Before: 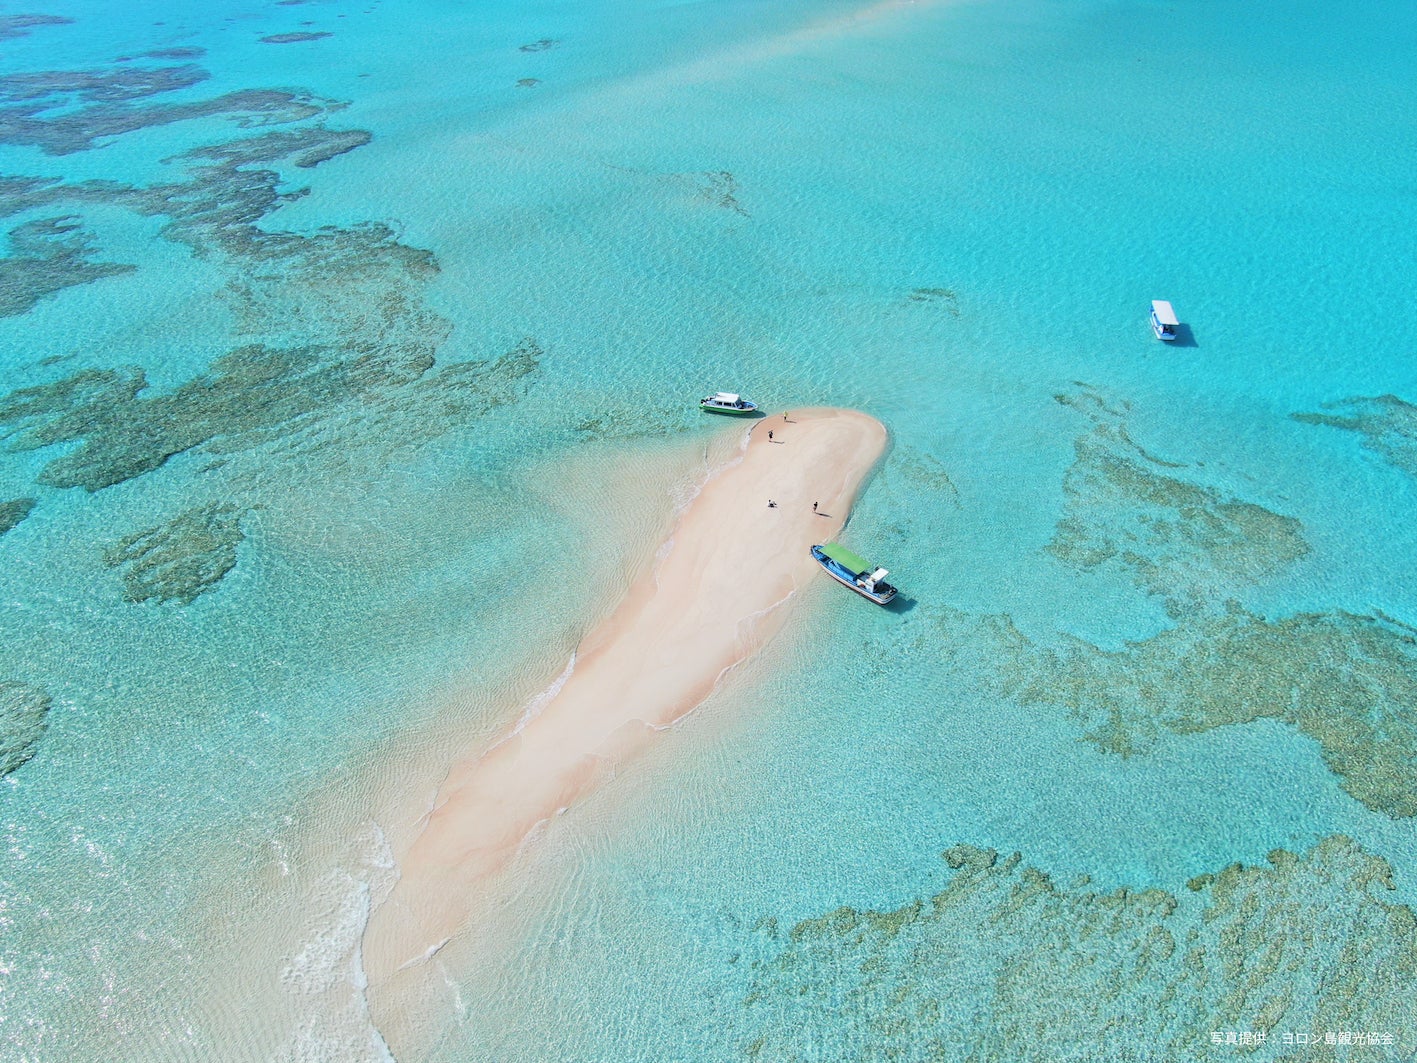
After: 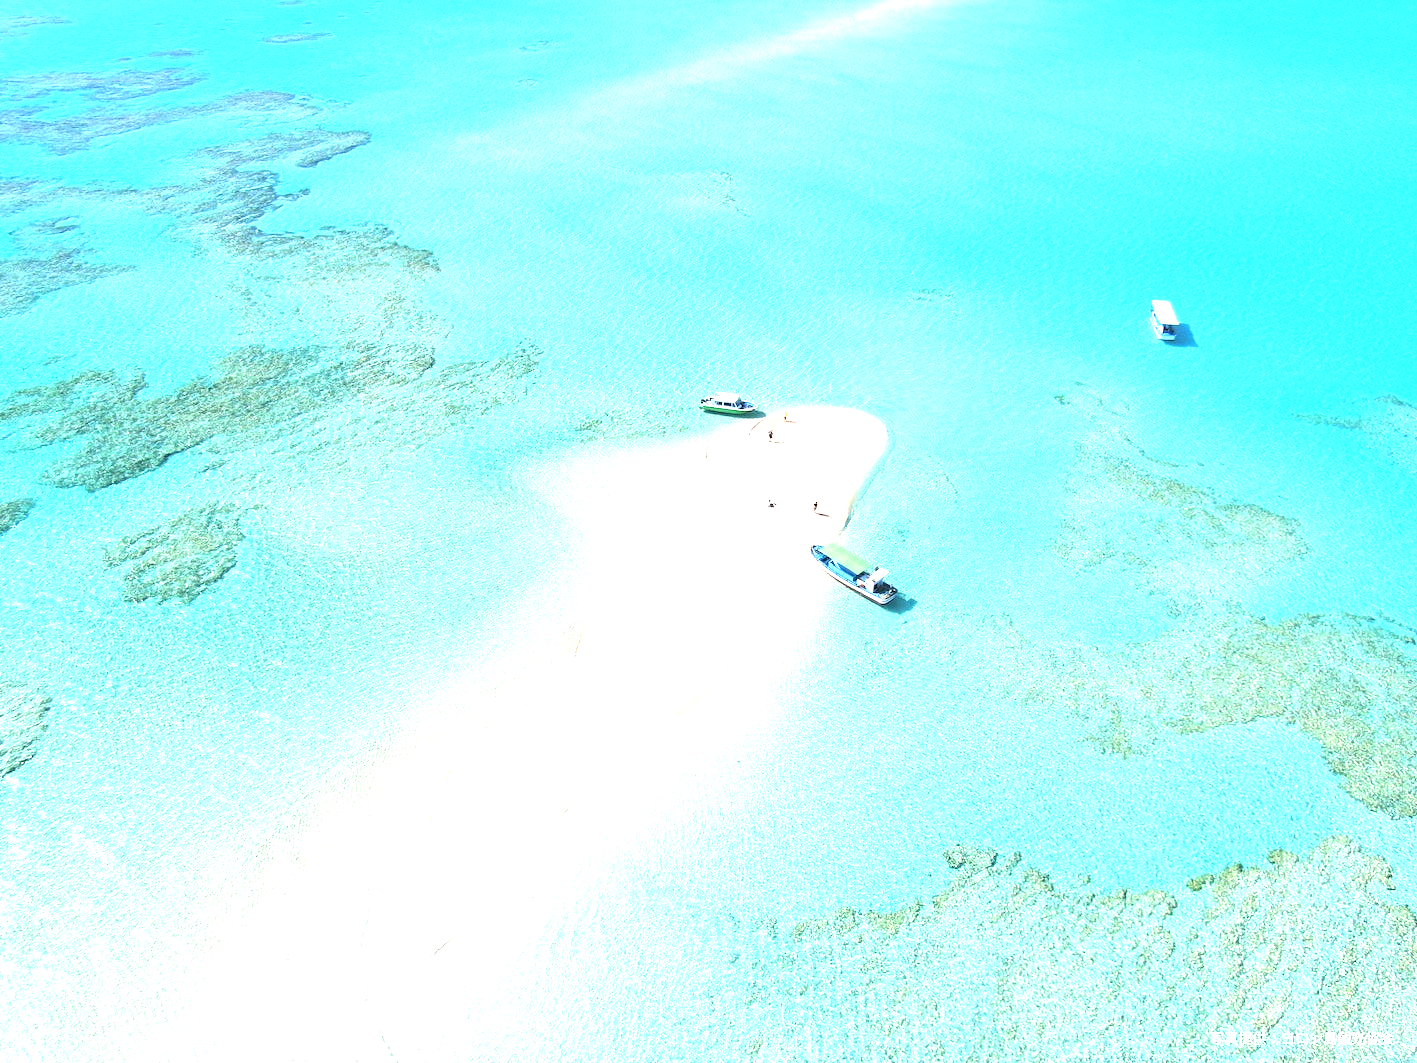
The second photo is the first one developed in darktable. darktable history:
white balance: red 1.009, blue 0.985
exposure: black level correction 0, exposure 1.5 EV, compensate exposure bias true, compensate highlight preservation false
